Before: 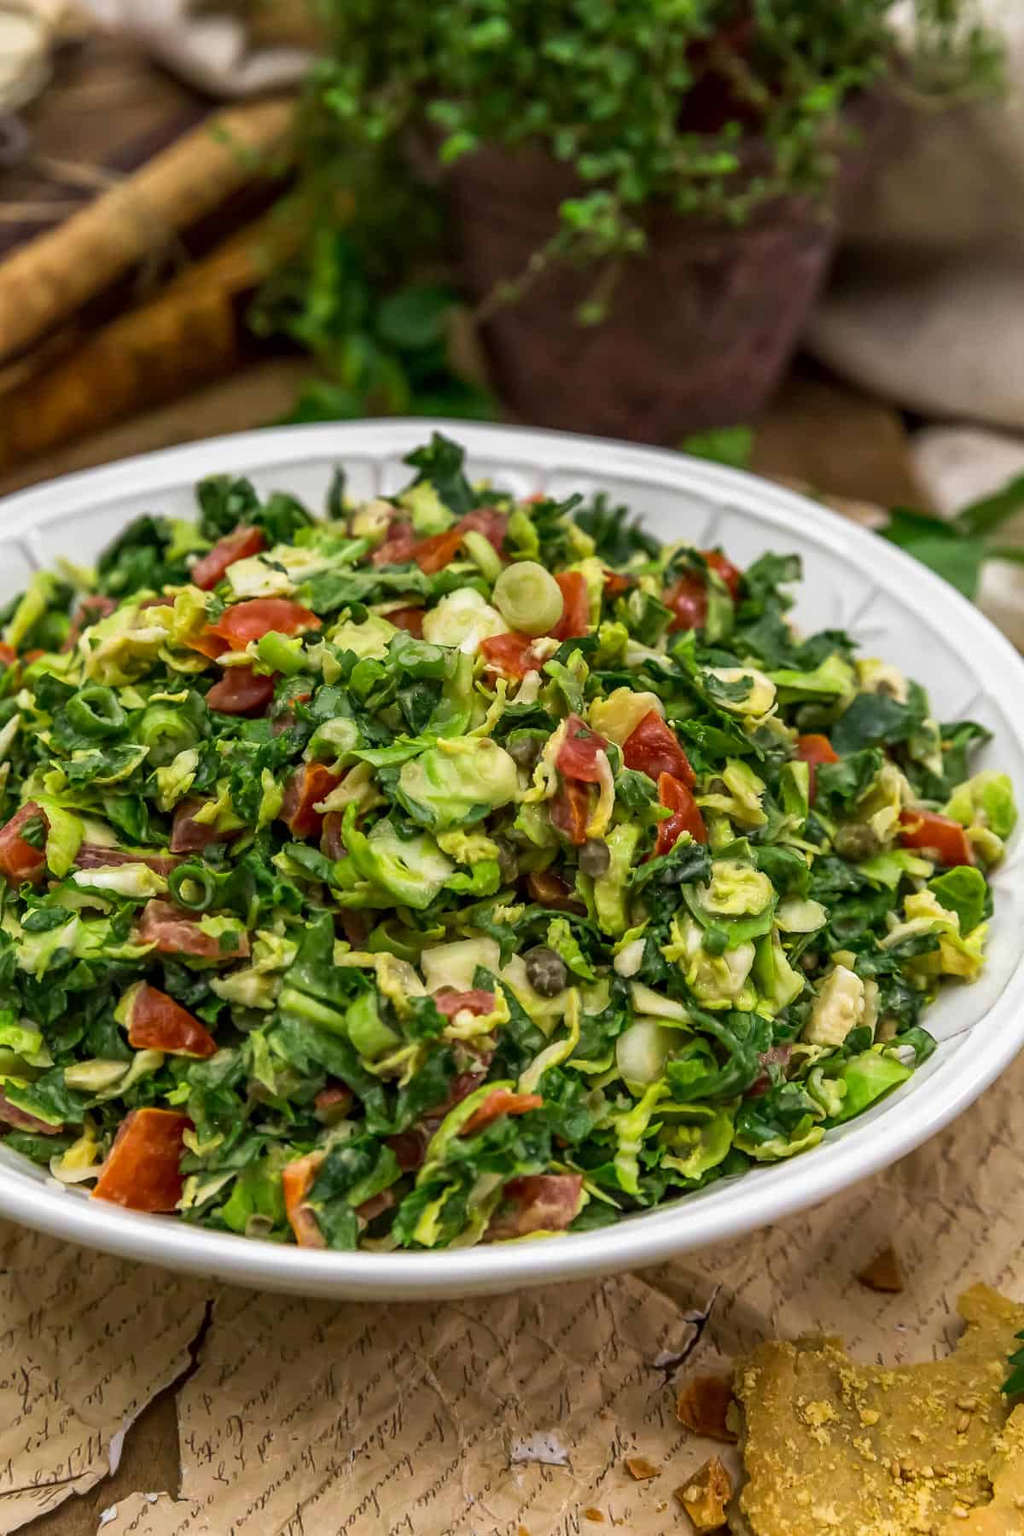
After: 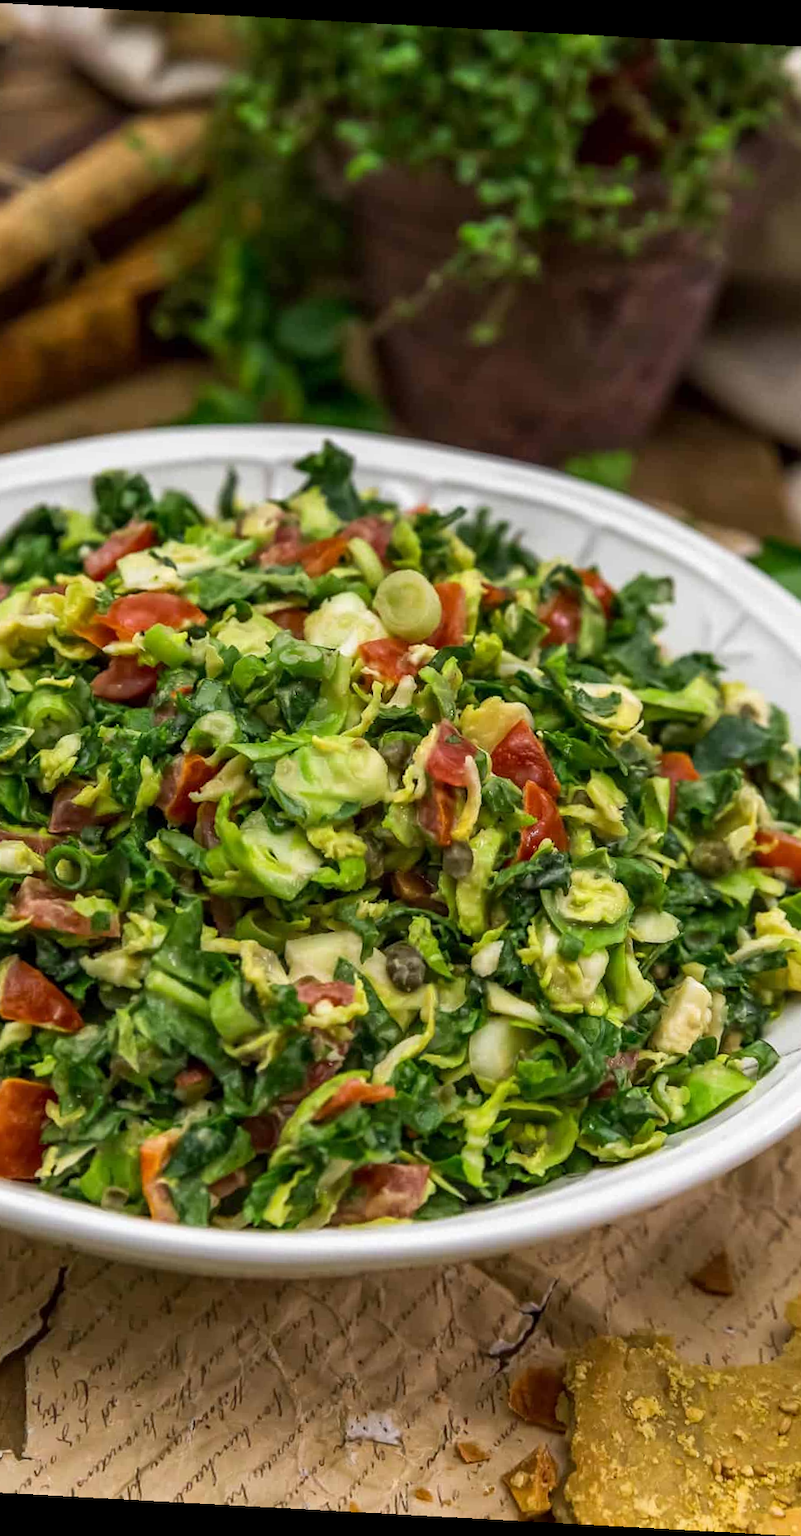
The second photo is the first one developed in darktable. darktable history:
crop and rotate: angle -3.12°, left 14.266%, top 0.028%, right 10.866%, bottom 0.078%
